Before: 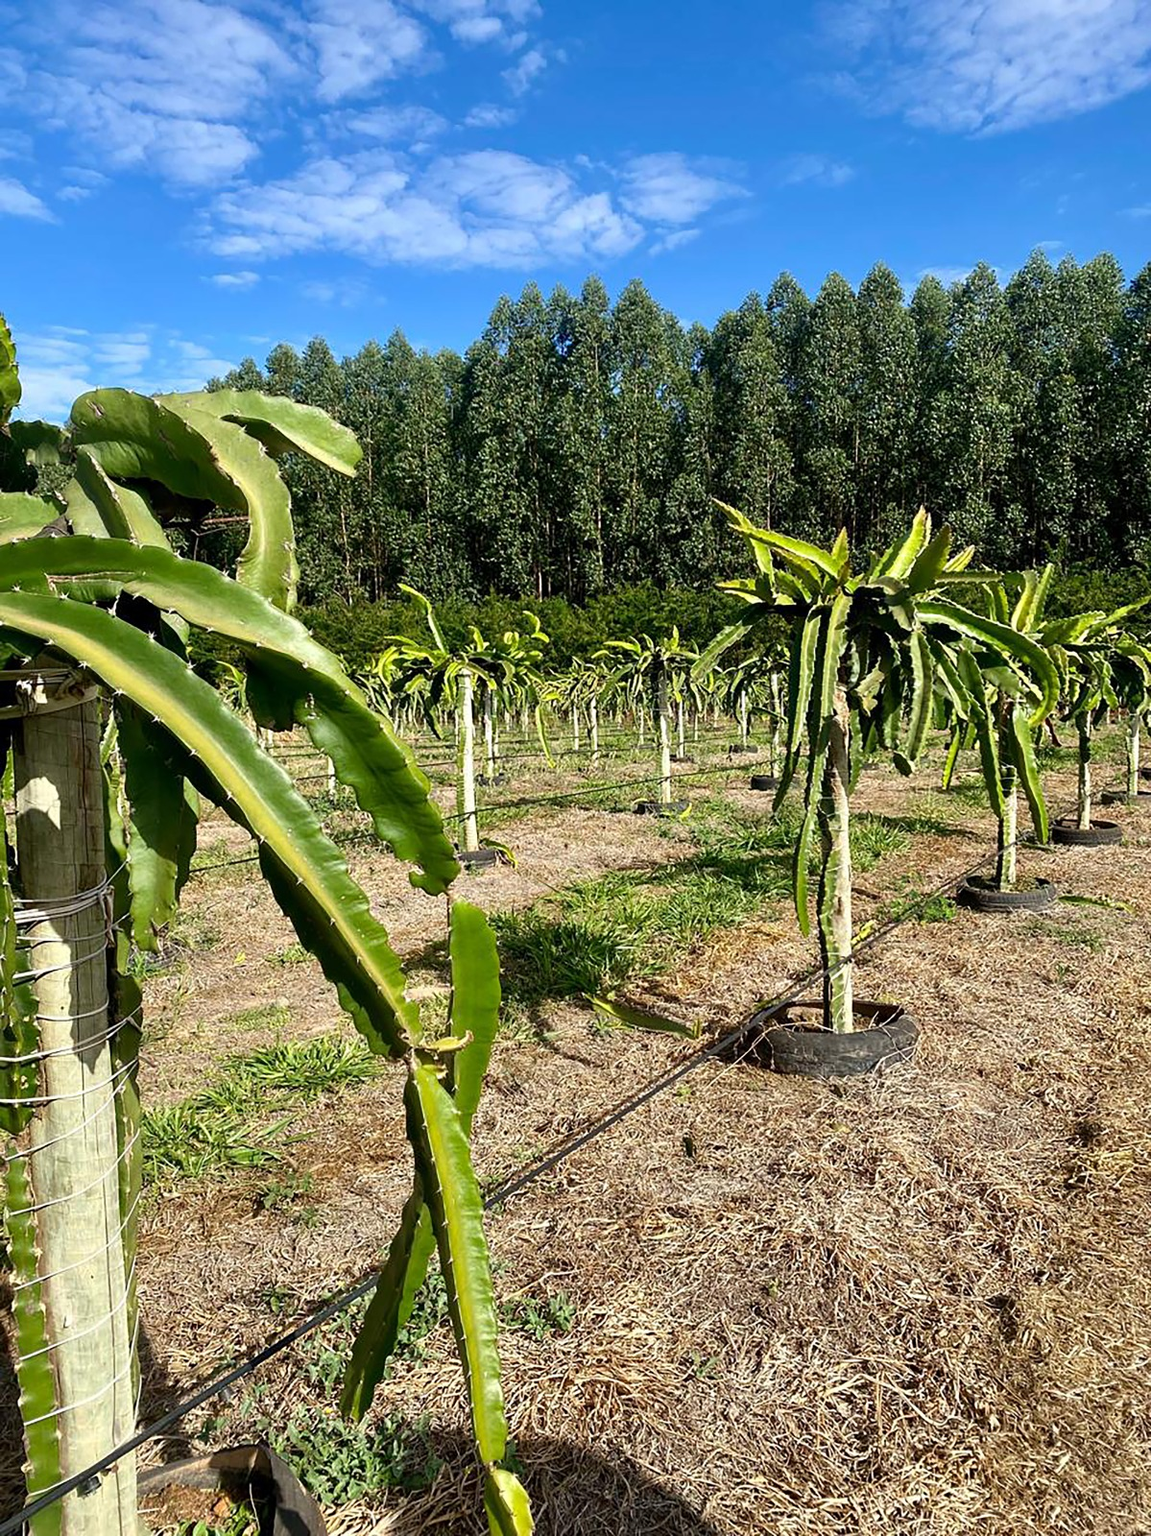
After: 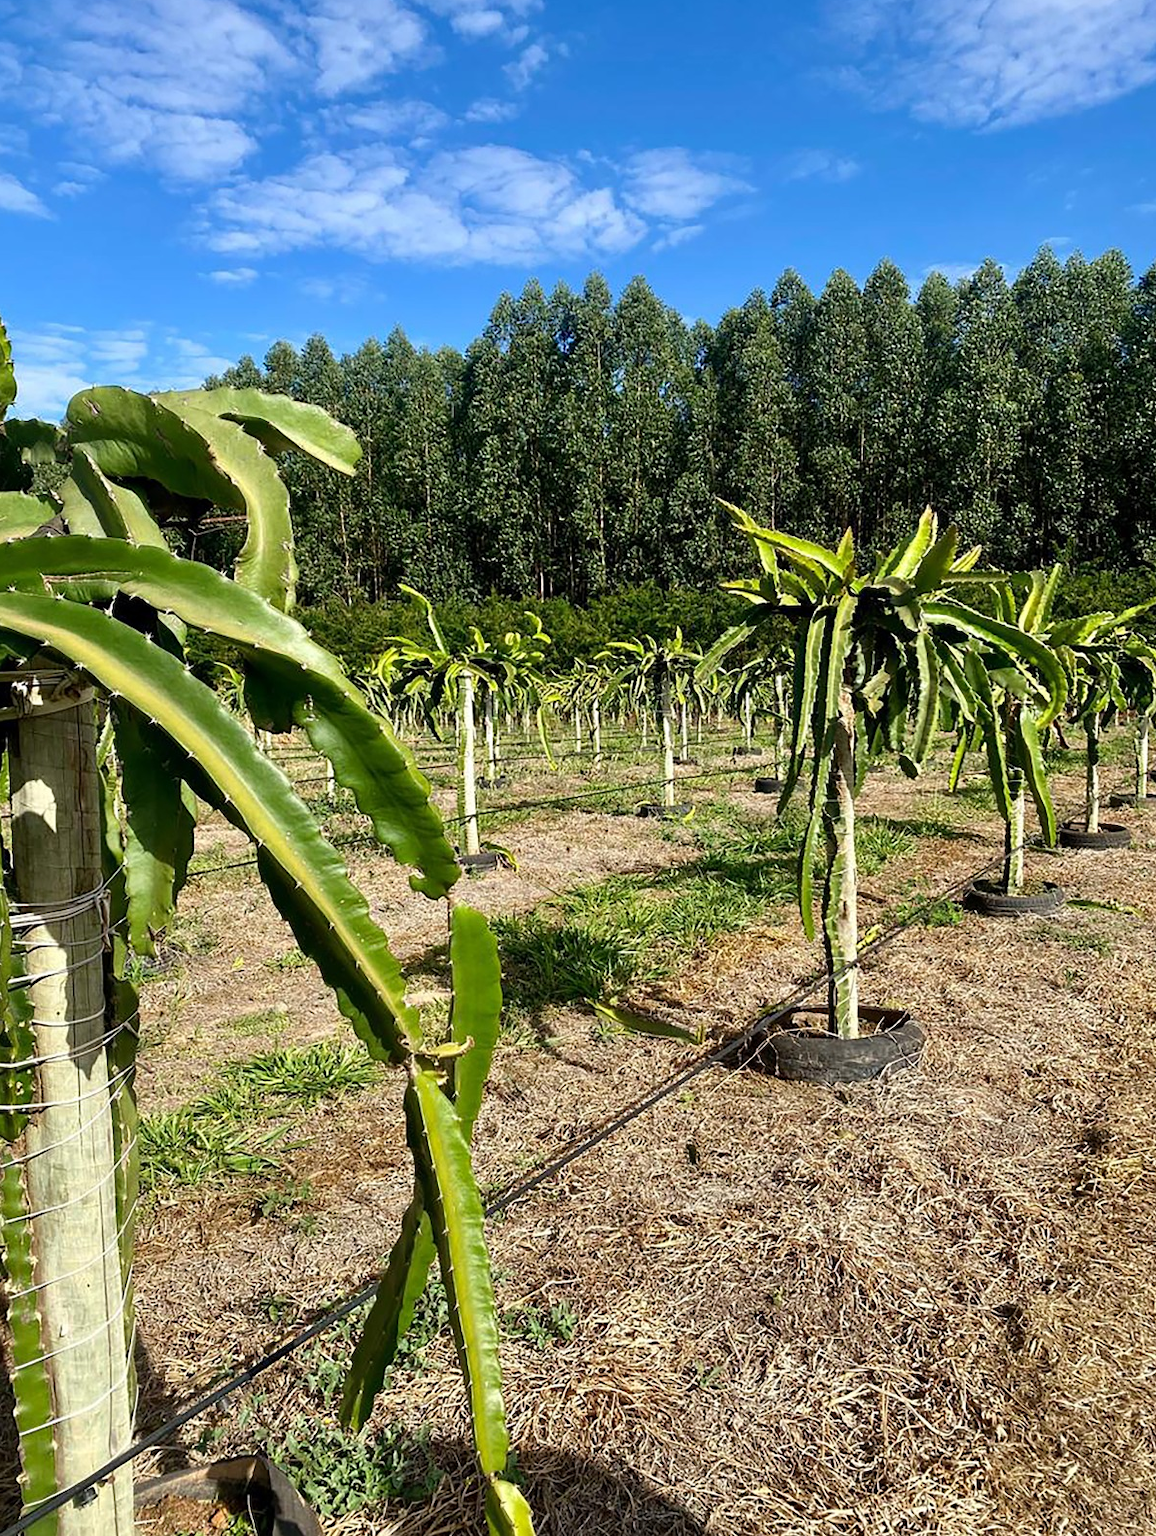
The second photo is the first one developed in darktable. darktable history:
crop: left 0.488%, top 0.492%, right 0.243%, bottom 0.658%
